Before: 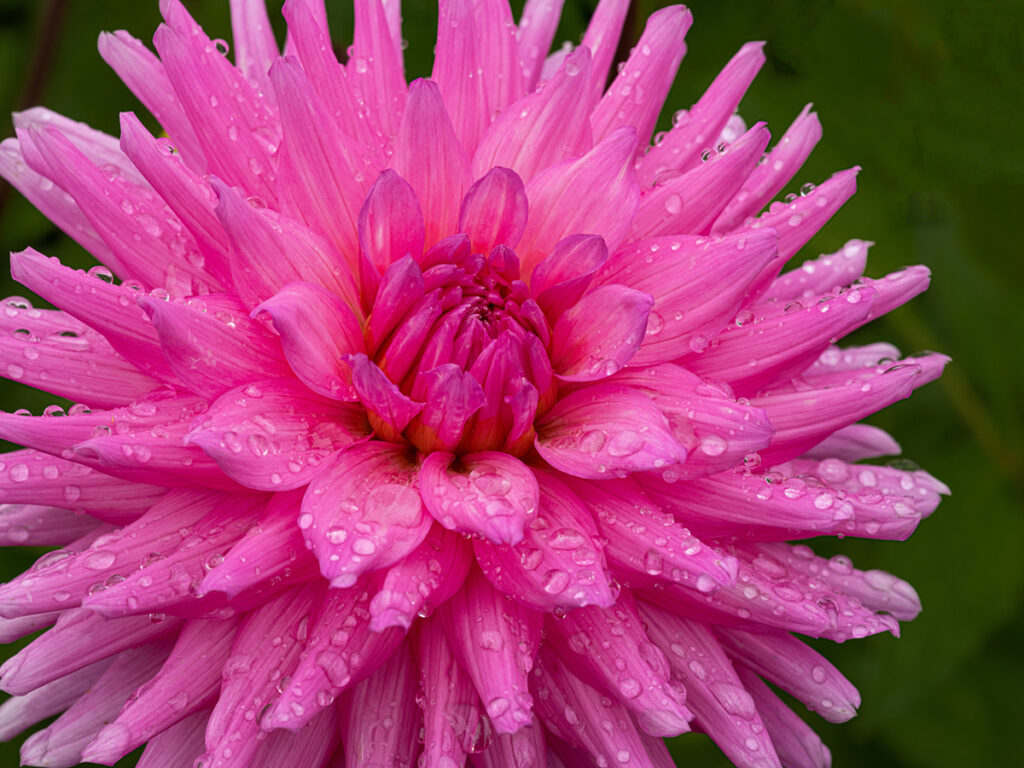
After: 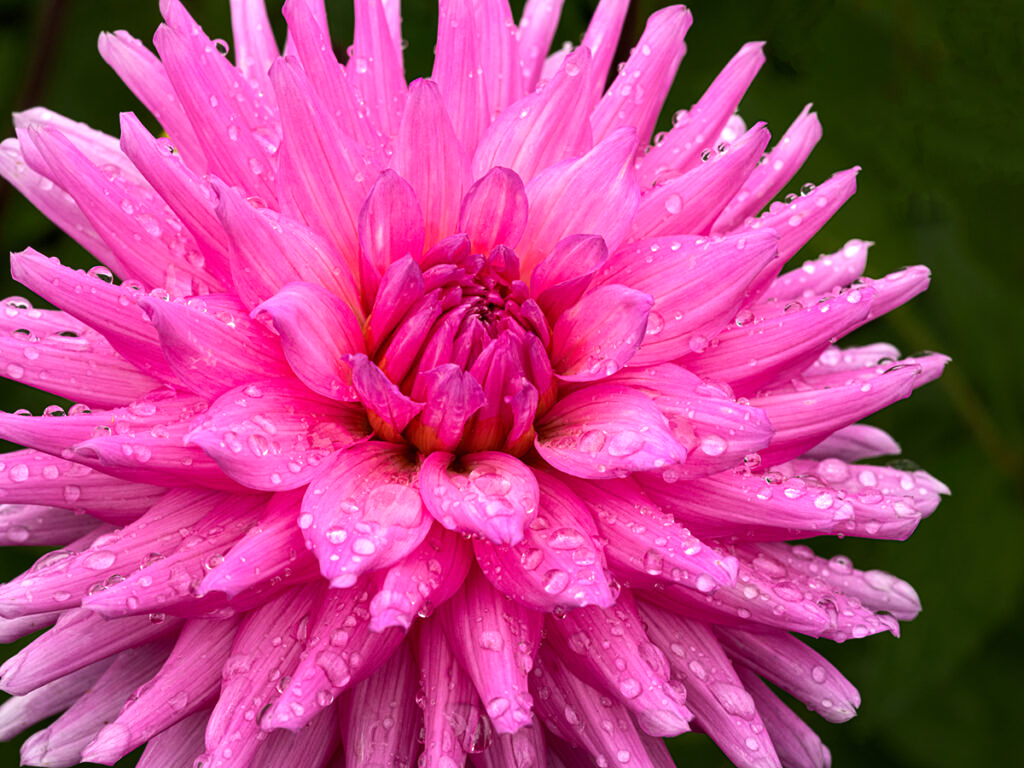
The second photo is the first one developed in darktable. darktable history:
tone equalizer: -8 EV -0.75 EV, -7 EV -0.7 EV, -6 EV -0.6 EV, -5 EV -0.4 EV, -3 EV 0.4 EV, -2 EV 0.6 EV, -1 EV 0.7 EV, +0 EV 0.75 EV, edges refinement/feathering 500, mask exposure compensation -1.57 EV, preserve details no
exposure: compensate highlight preservation false
